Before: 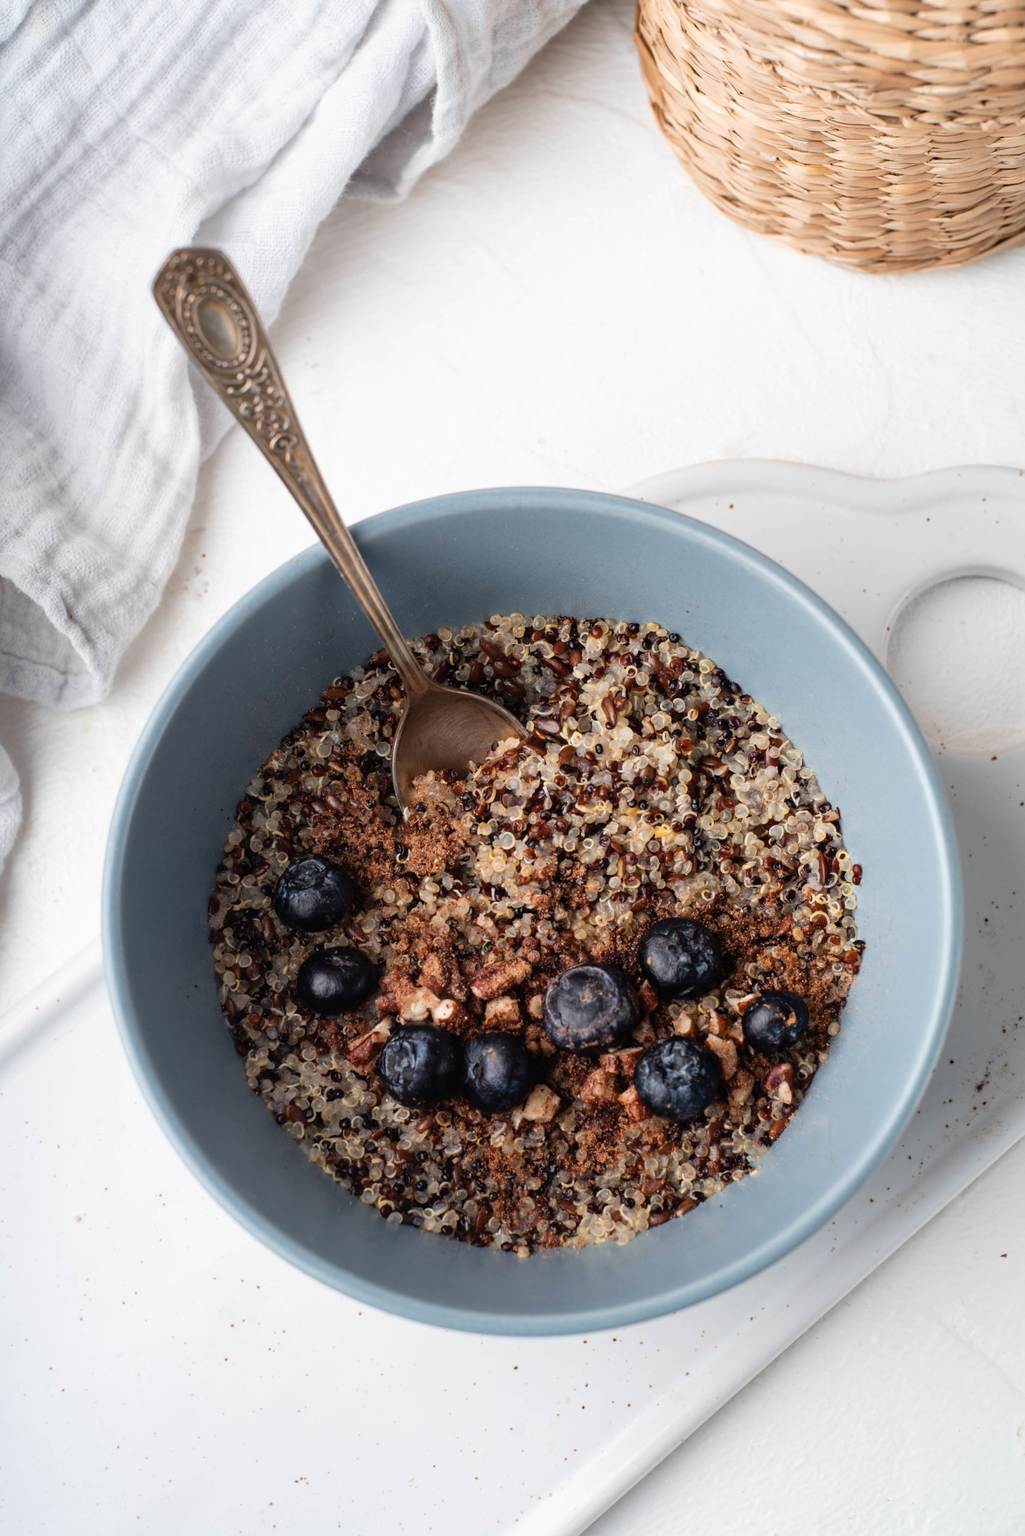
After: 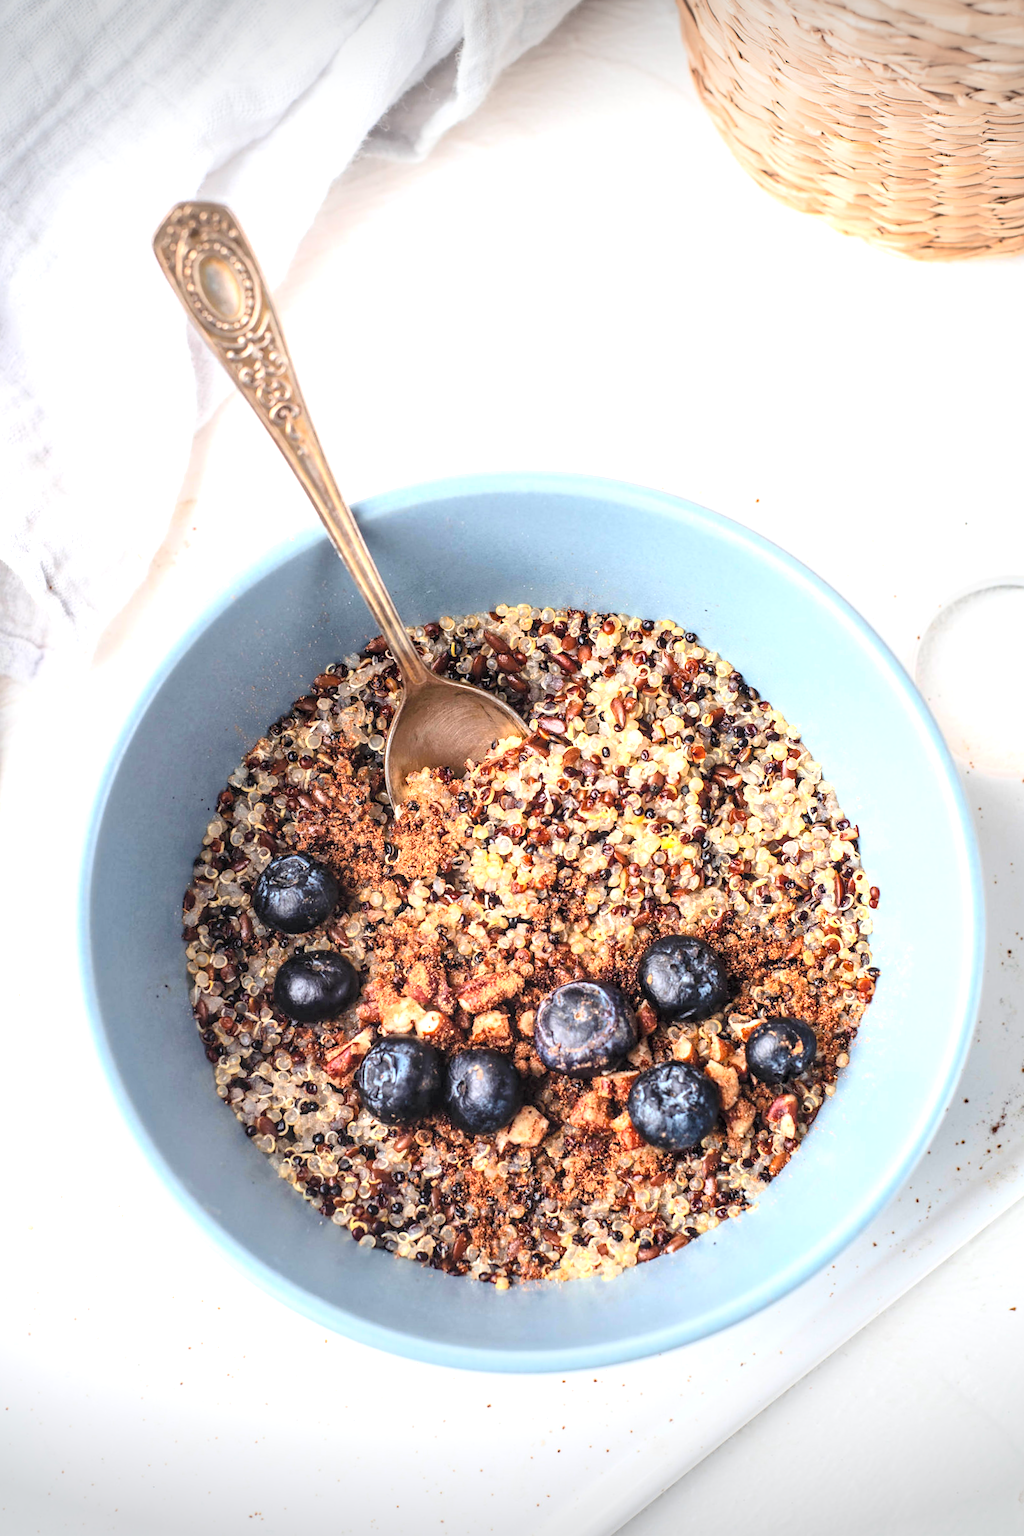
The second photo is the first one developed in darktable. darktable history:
crop and rotate: angle -2.46°
exposure: exposure 1.094 EV, compensate highlight preservation false
vignetting: fall-off start 100.27%, width/height ratio 1.31
sharpen: radius 1.452, amount 0.395, threshold 1.656
contrast brightness saturation: contrast 0.091, saturation 0.281
local contrast: on, module defaults
tone curve: curves: ch0 [(0, 0) (0.003, 0.013) (0.011, 0.017) (0.025, 0.035) (0.044, 0.093) (0.069, 0.146) (0.1, 0.179) (0.136, 0.243) (0.177, 0.294) (0.224, 0.332) (0.277, 0.412) (0.335, 0.454) (0.399, 0.531) (0.468, 0.611) (0.543, 0.669) (0.623, 0.738) (0.709, 0.823) (0.801, 0.881) (0.898, 0.951) (1, 1)], color space Lab, independent channels, preserve colors none
